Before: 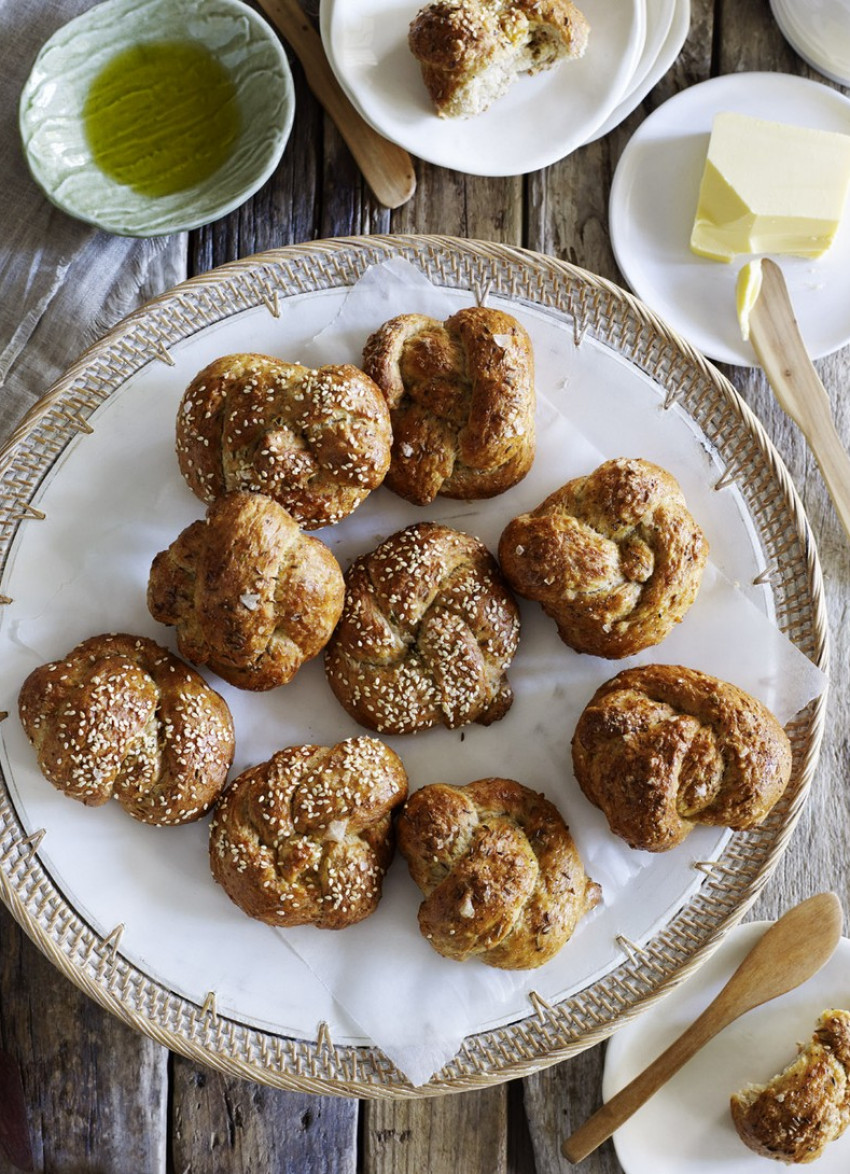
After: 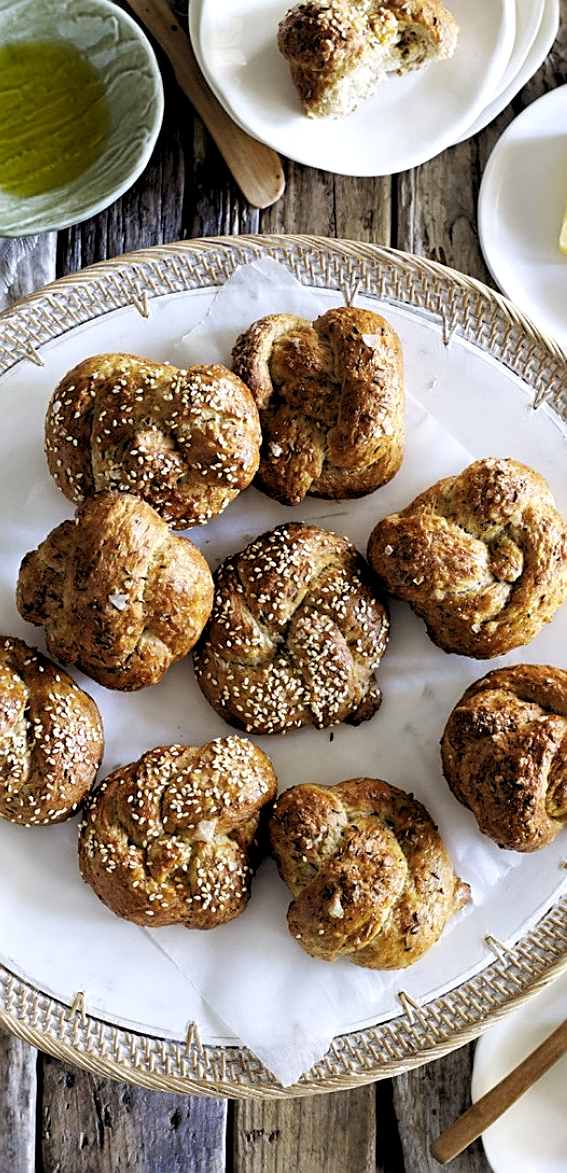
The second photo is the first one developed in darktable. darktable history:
rgb levels: levels [[0.01, 0.419, 0.839], [0, 0.5, 1], [0, 0.5, 1]]
crop and rotate: left 15.446%, right 17.836%
sharpen: on, module defaults
